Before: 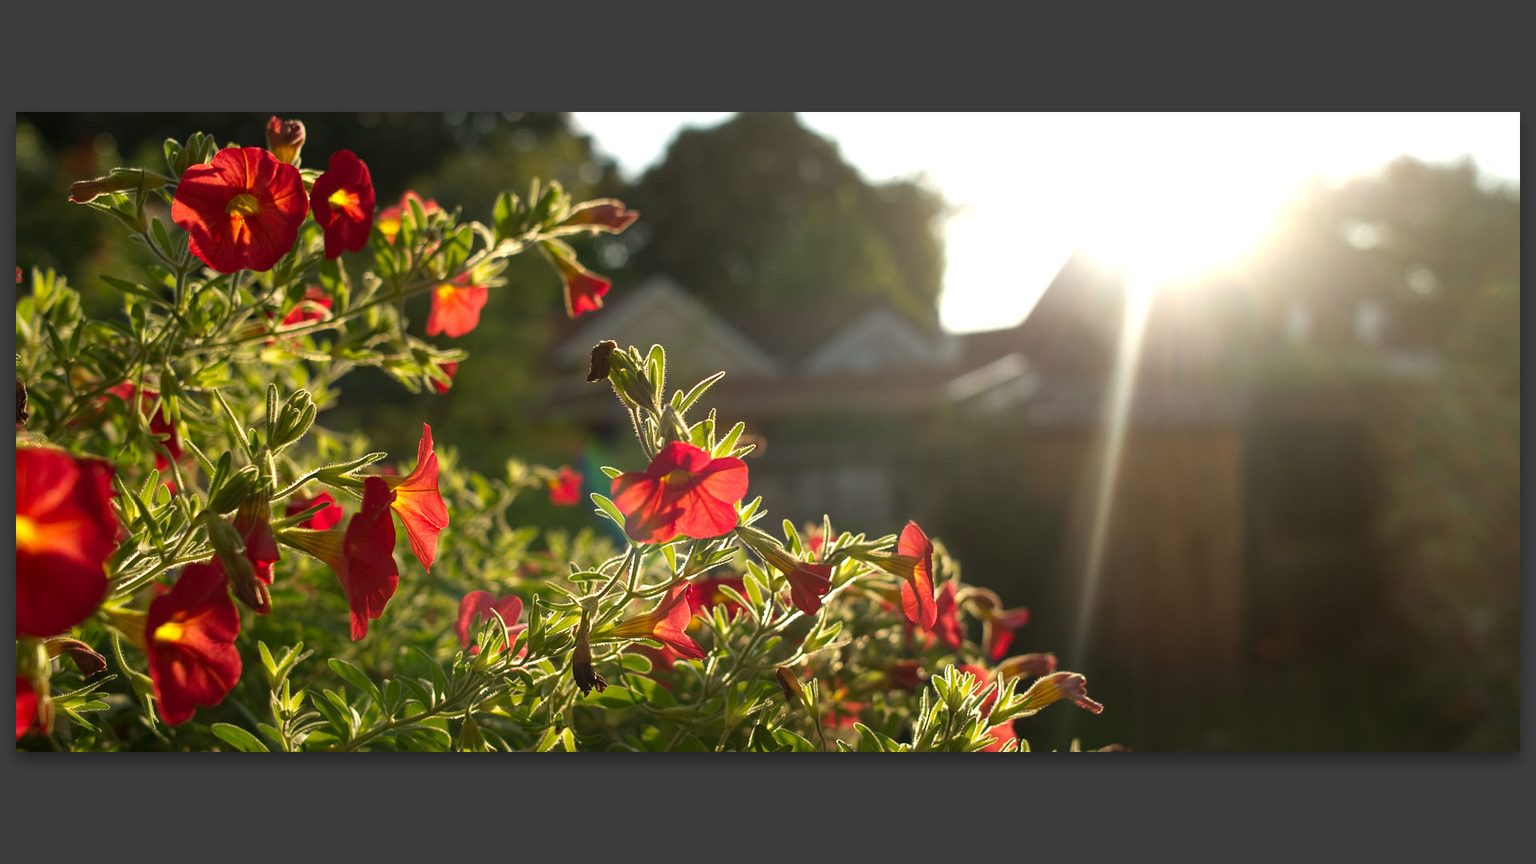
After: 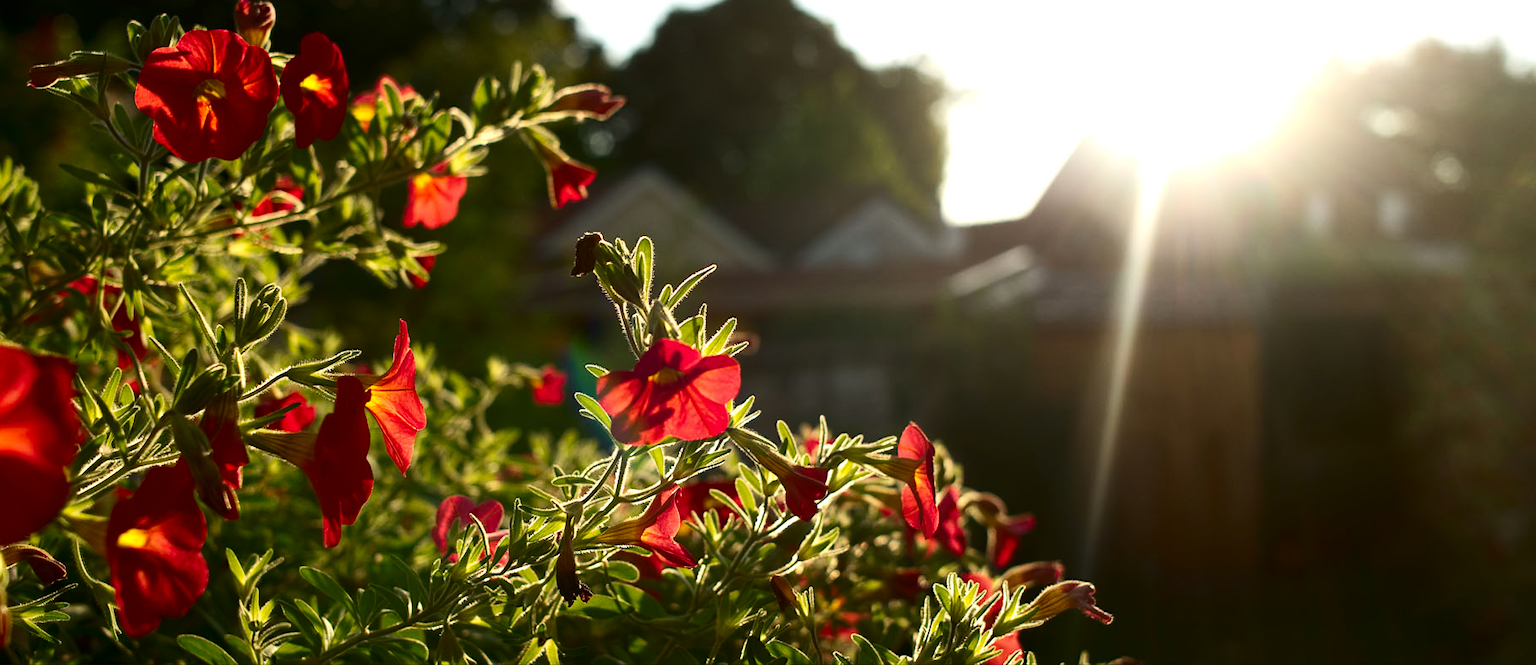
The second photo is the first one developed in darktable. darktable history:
contrast brightness saturation: contrast 0.201, brightness -0.111, saturation 0.096
crop and rotate: left 2.828%, top 13.875%, right 1.949%, bottom 12.733%
